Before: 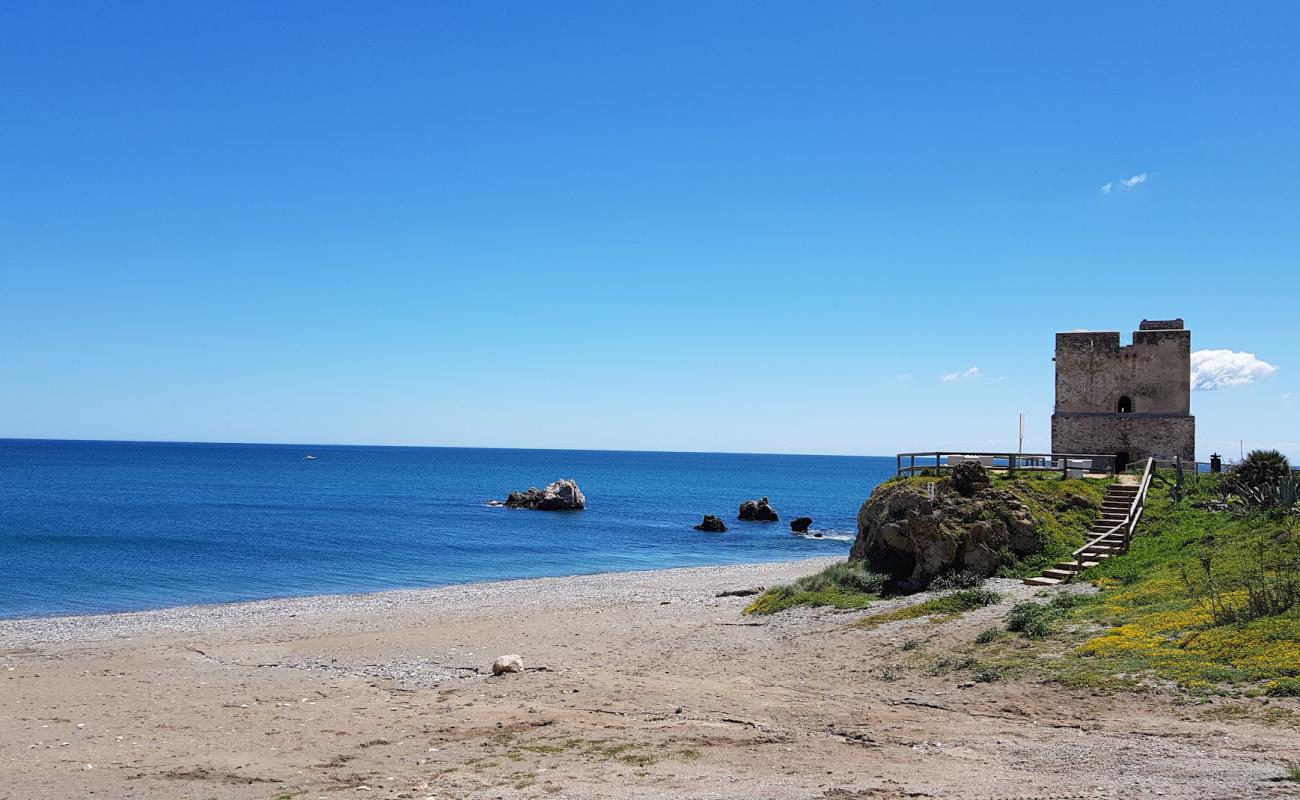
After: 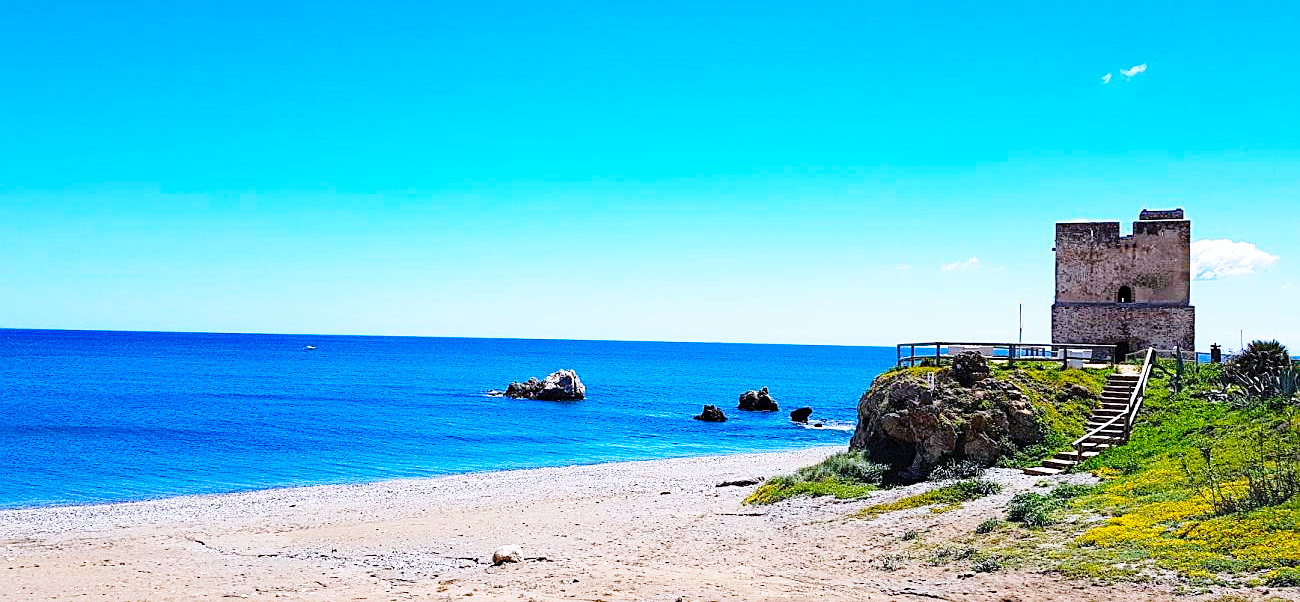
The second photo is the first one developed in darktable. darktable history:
exposure: exposure 0.205 EV, compensate highlight preservation false
color calibration: illuminant as shot in camera, x 0.358, y 0.373, temperature 4628.91 K
crop: top 13.859%, bottom 10.882%
haze removal: compatibility mode true, adaptive false
color balance rgb: linear chroma grading › global chroma 24.63%, perceptual saturation grading › global saturation 15.114%
sharpen: on, module defaults
base curve: curves: ch0 [(0, 0) (0.028, 0.03) (0.121, 0.232) (0.46, 0.748) (0.859, 0.968) (1, 1)], preserve colors none
